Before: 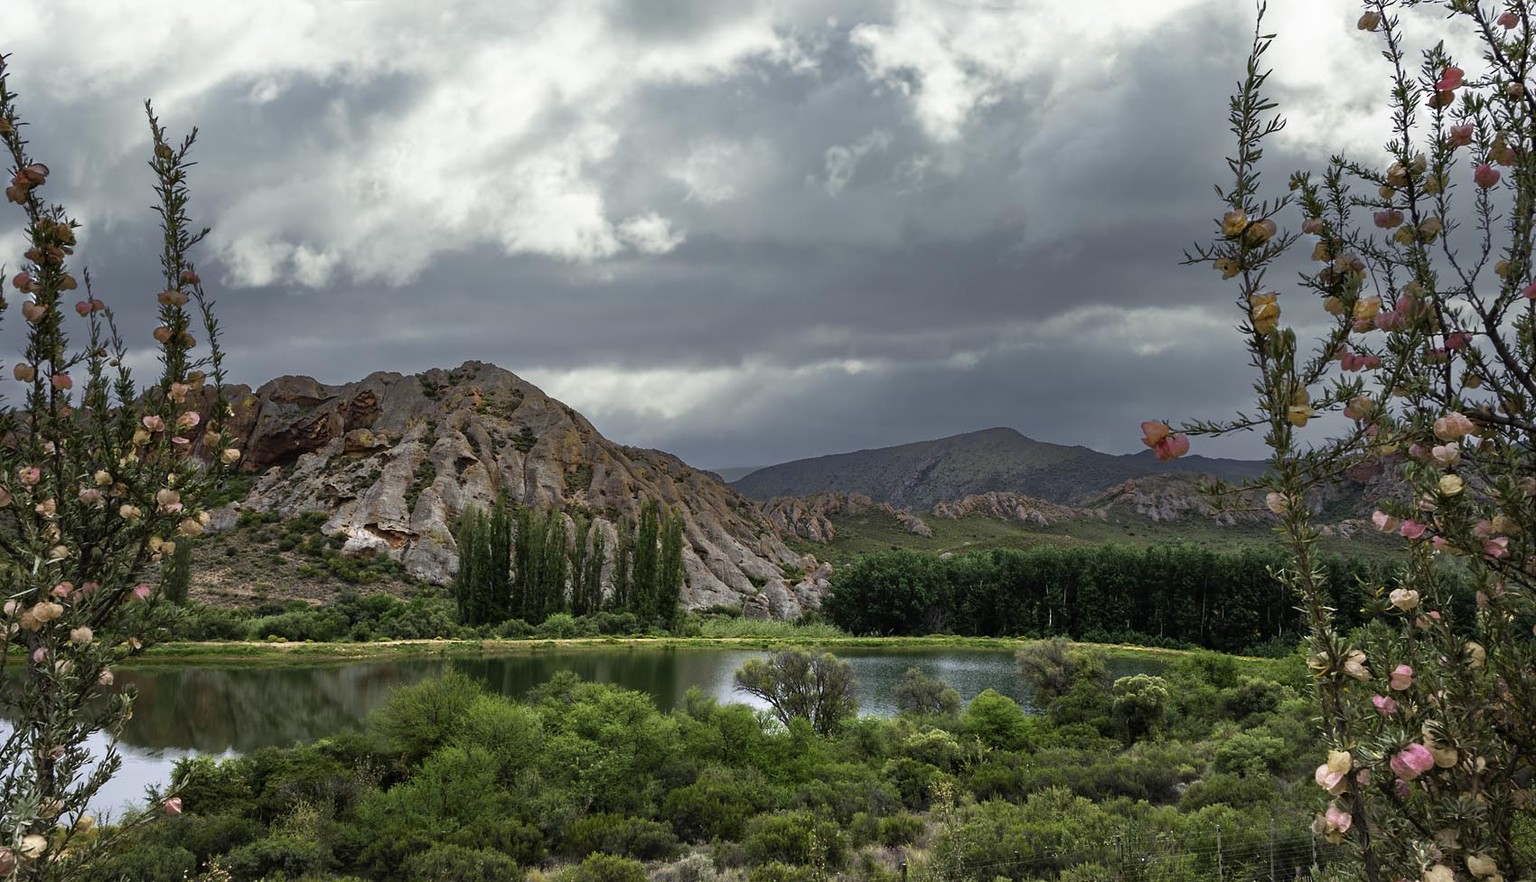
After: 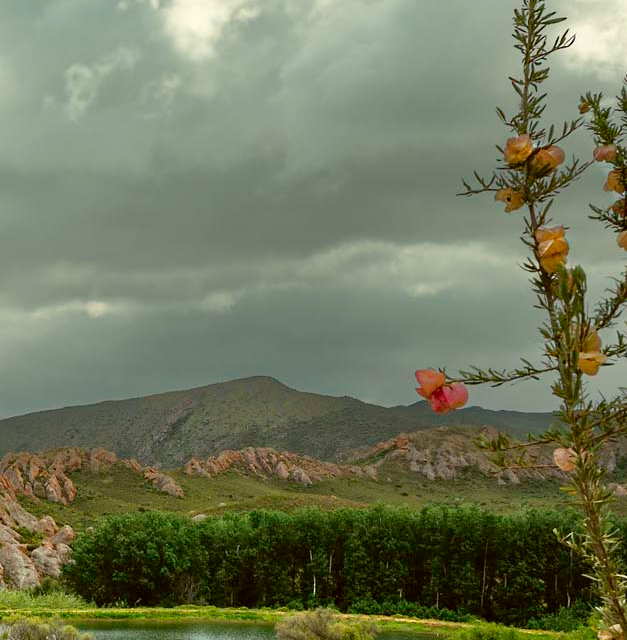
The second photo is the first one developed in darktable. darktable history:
color correction: highlights a* -1.43, highlights b* 10.12, shadows a* 0.395, shadows b* 19.35
crop and rotate: left 49.936%, top 10.094%, right 13.136%, bottom 24.256%
